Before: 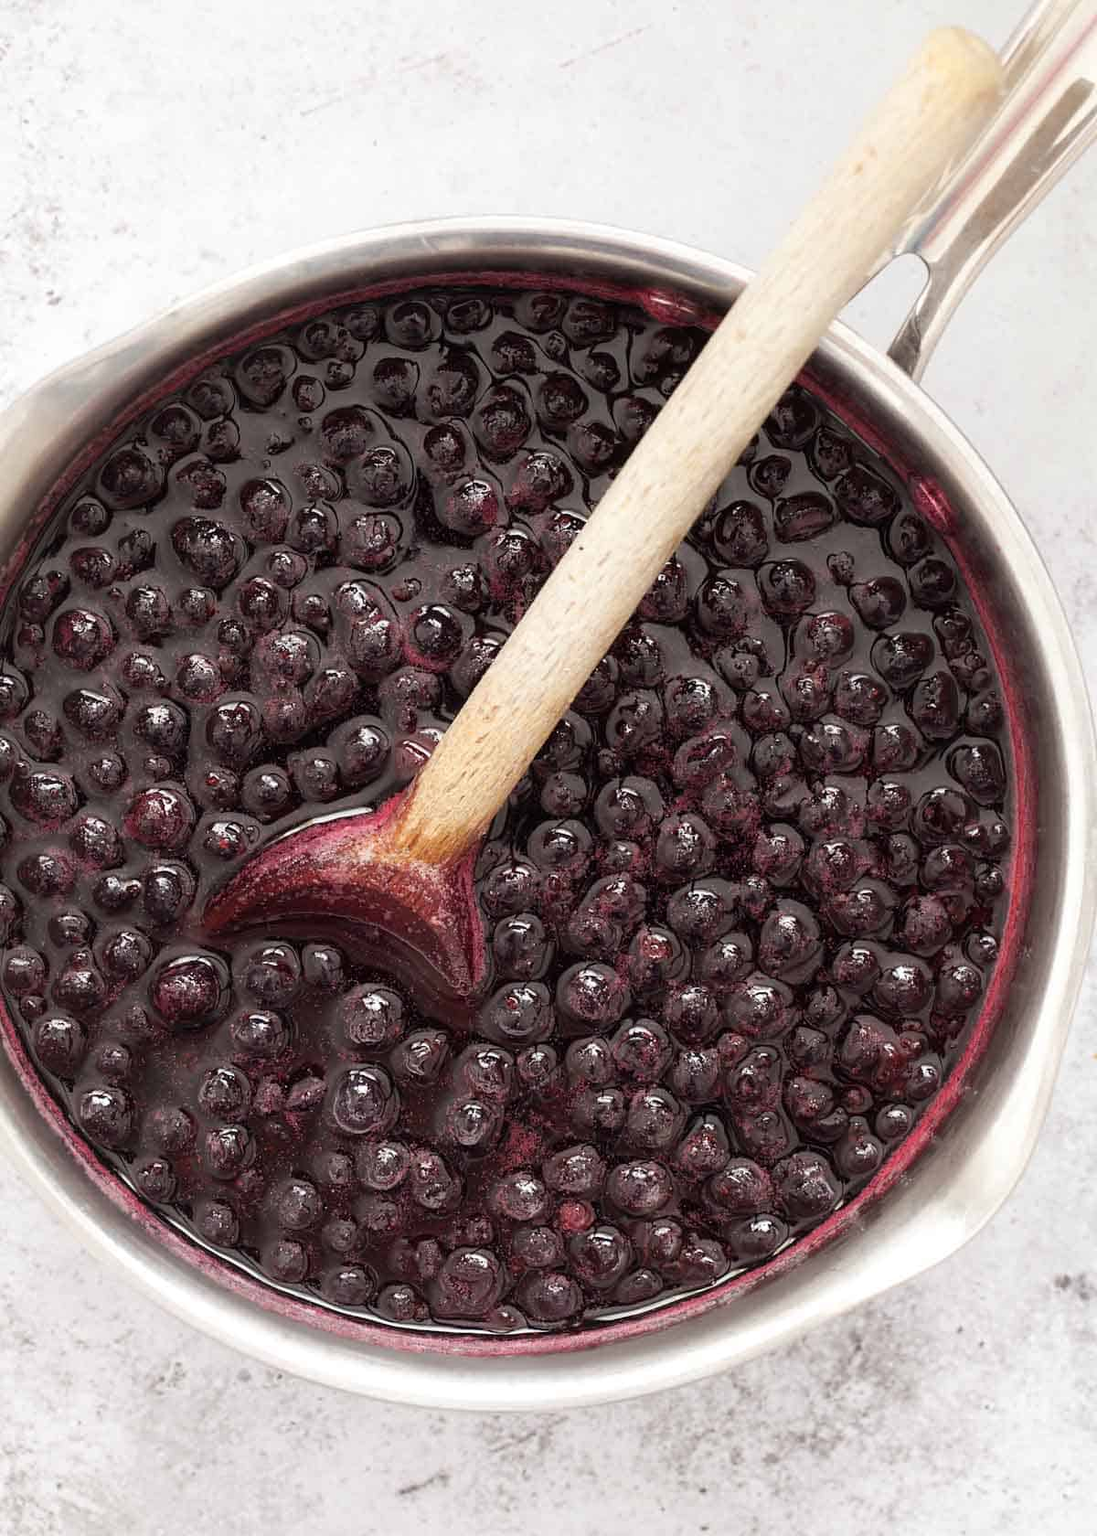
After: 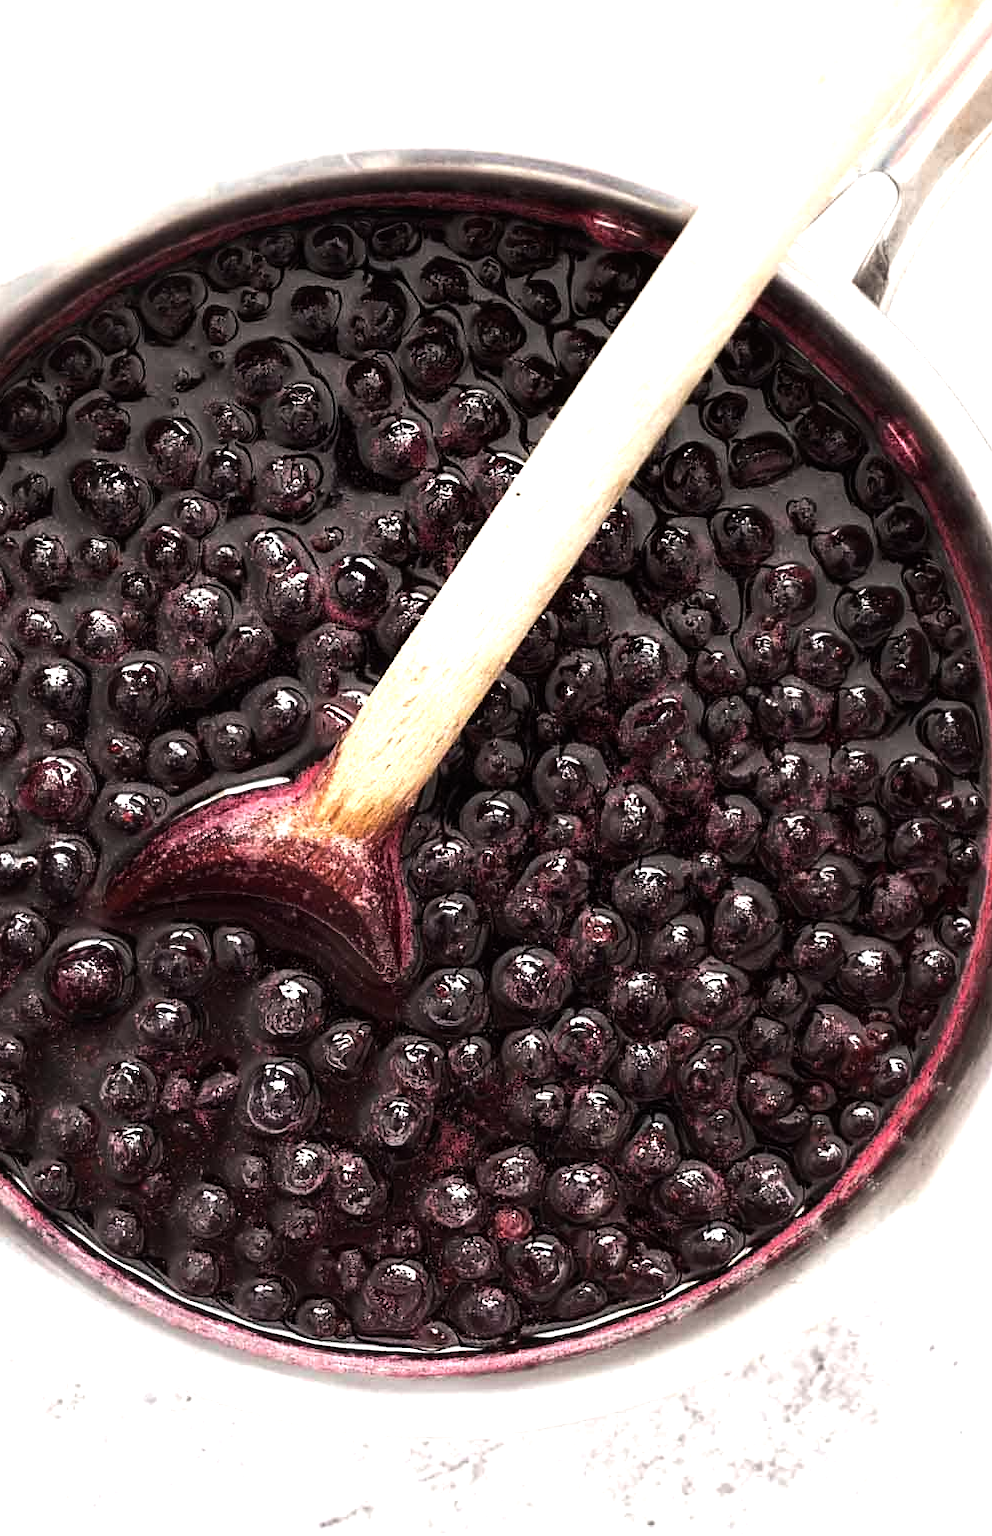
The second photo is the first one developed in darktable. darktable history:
crop: left 9.807%, top 6.259%, right 7.334%, bottom 2.177%
tone equalizer: -8 EV -1.08 EV, -7 EV -1.01 EV, -6 EV -0.867 EV, -5 EV -0.578 EV, -3 EV 0.578 EV, -2 EV 0.867 EV, -1 EV 1.01 EV, +0 EV 1.08 EV, edges refinement/feathering 500, mask exposure compensation -1.57 EV, preserve details no
